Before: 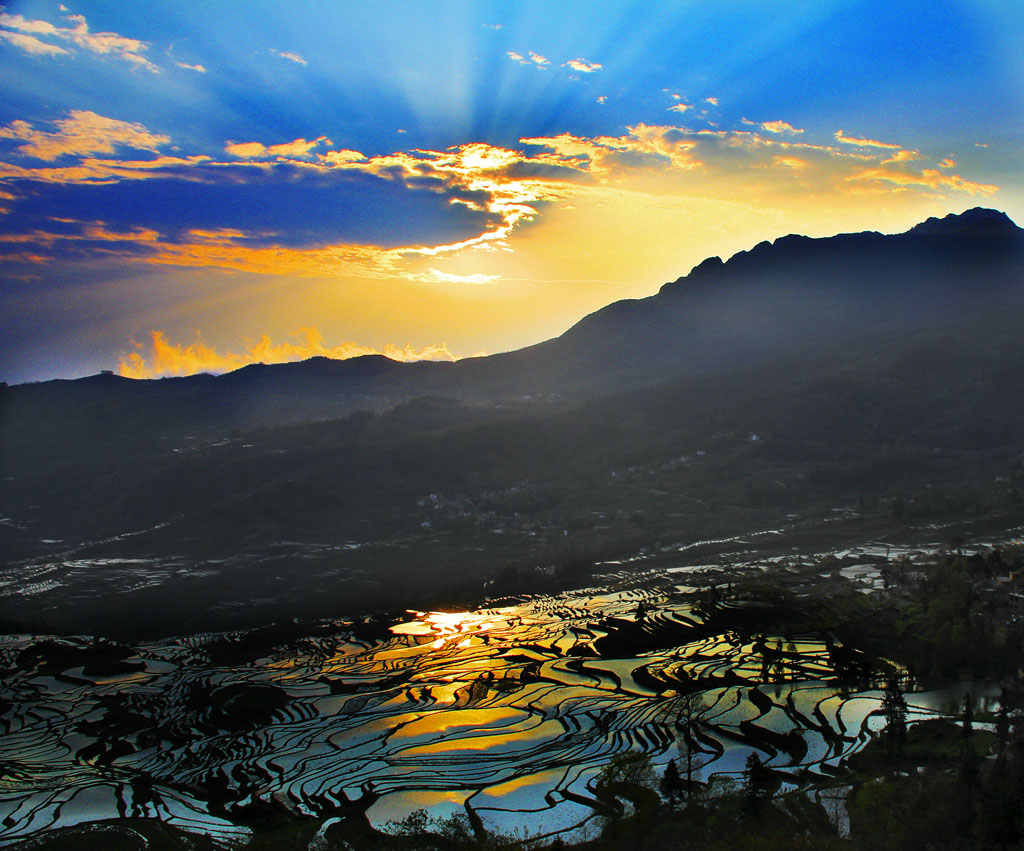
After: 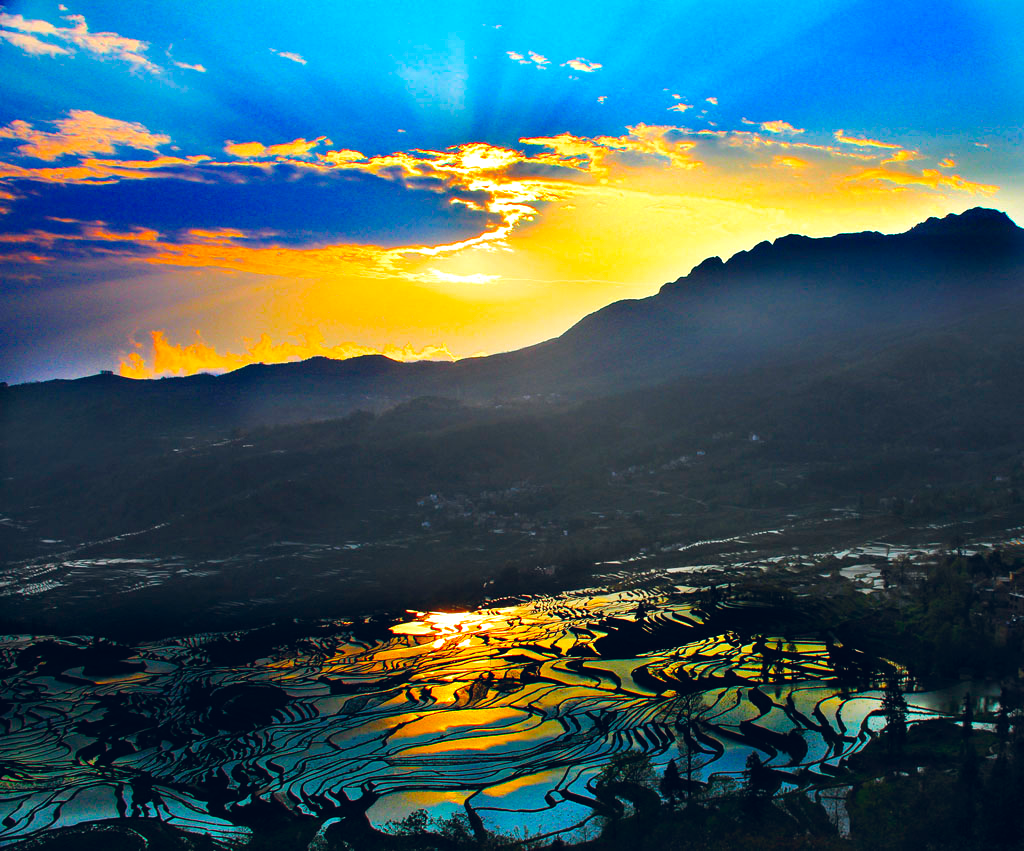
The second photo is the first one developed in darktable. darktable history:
exposure: black level correction -0.003, exposure 0.035 EV, compensate highlight preservation false
color balance rgb: power › hue 74.98°, highlights gain › luminance 17.863%, global offset › chroma 0.094%, global offset › hue 253.57°, perceptual saturation grading › global saturation 25.498%
